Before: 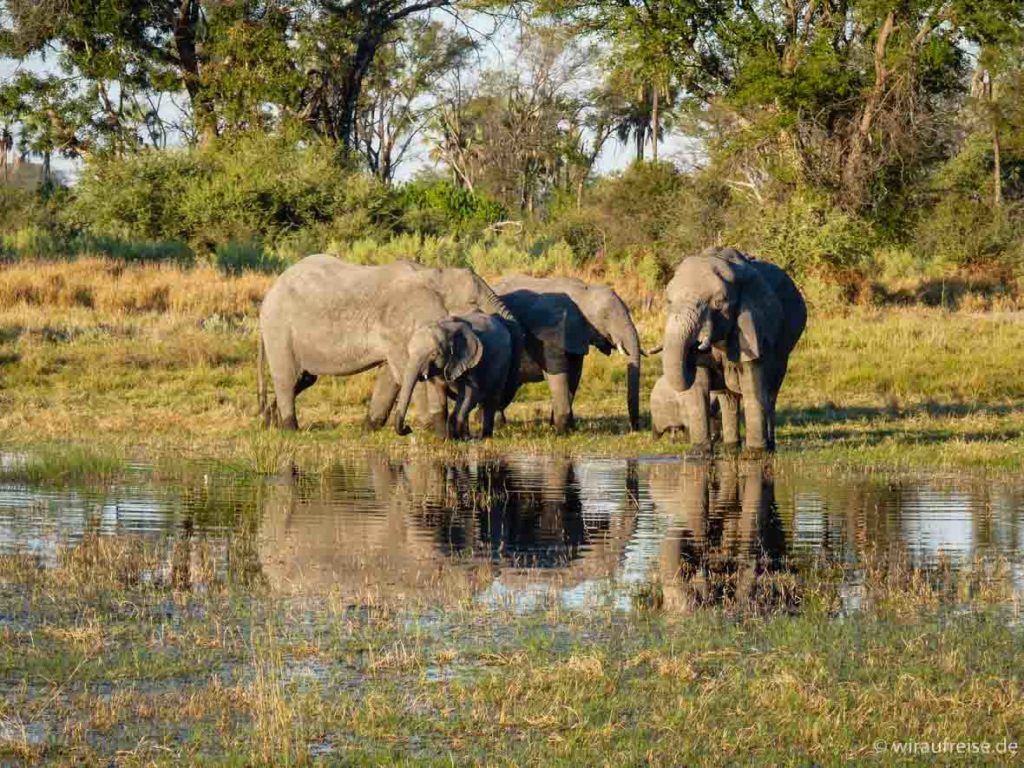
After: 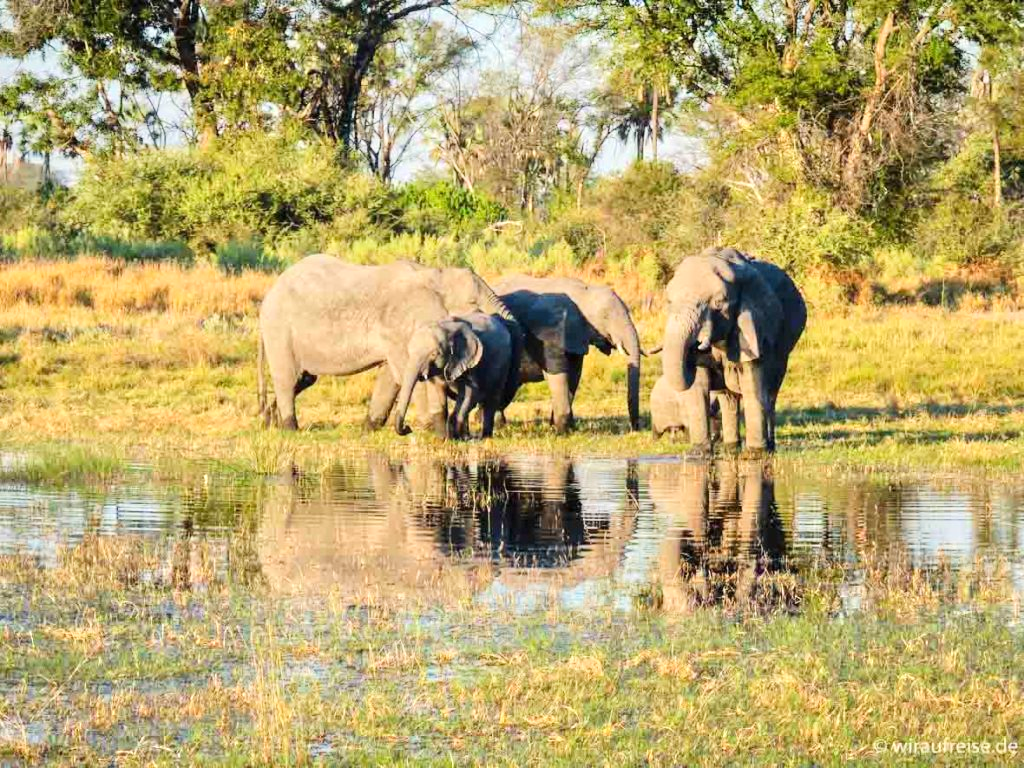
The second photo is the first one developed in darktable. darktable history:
tone equalizer: -7 EV 0.141 EV, -6 EV 0.581 EV, -5 EV 1.16 EV, -4 EV 1.35 EV, -3 EV 1.15 EV, -2 EV 0.6 EV, -1 EV 0.149 EV, edges refinement/feathering 500, mask exposure compensation -1.57 EV, preserve details guided filter
